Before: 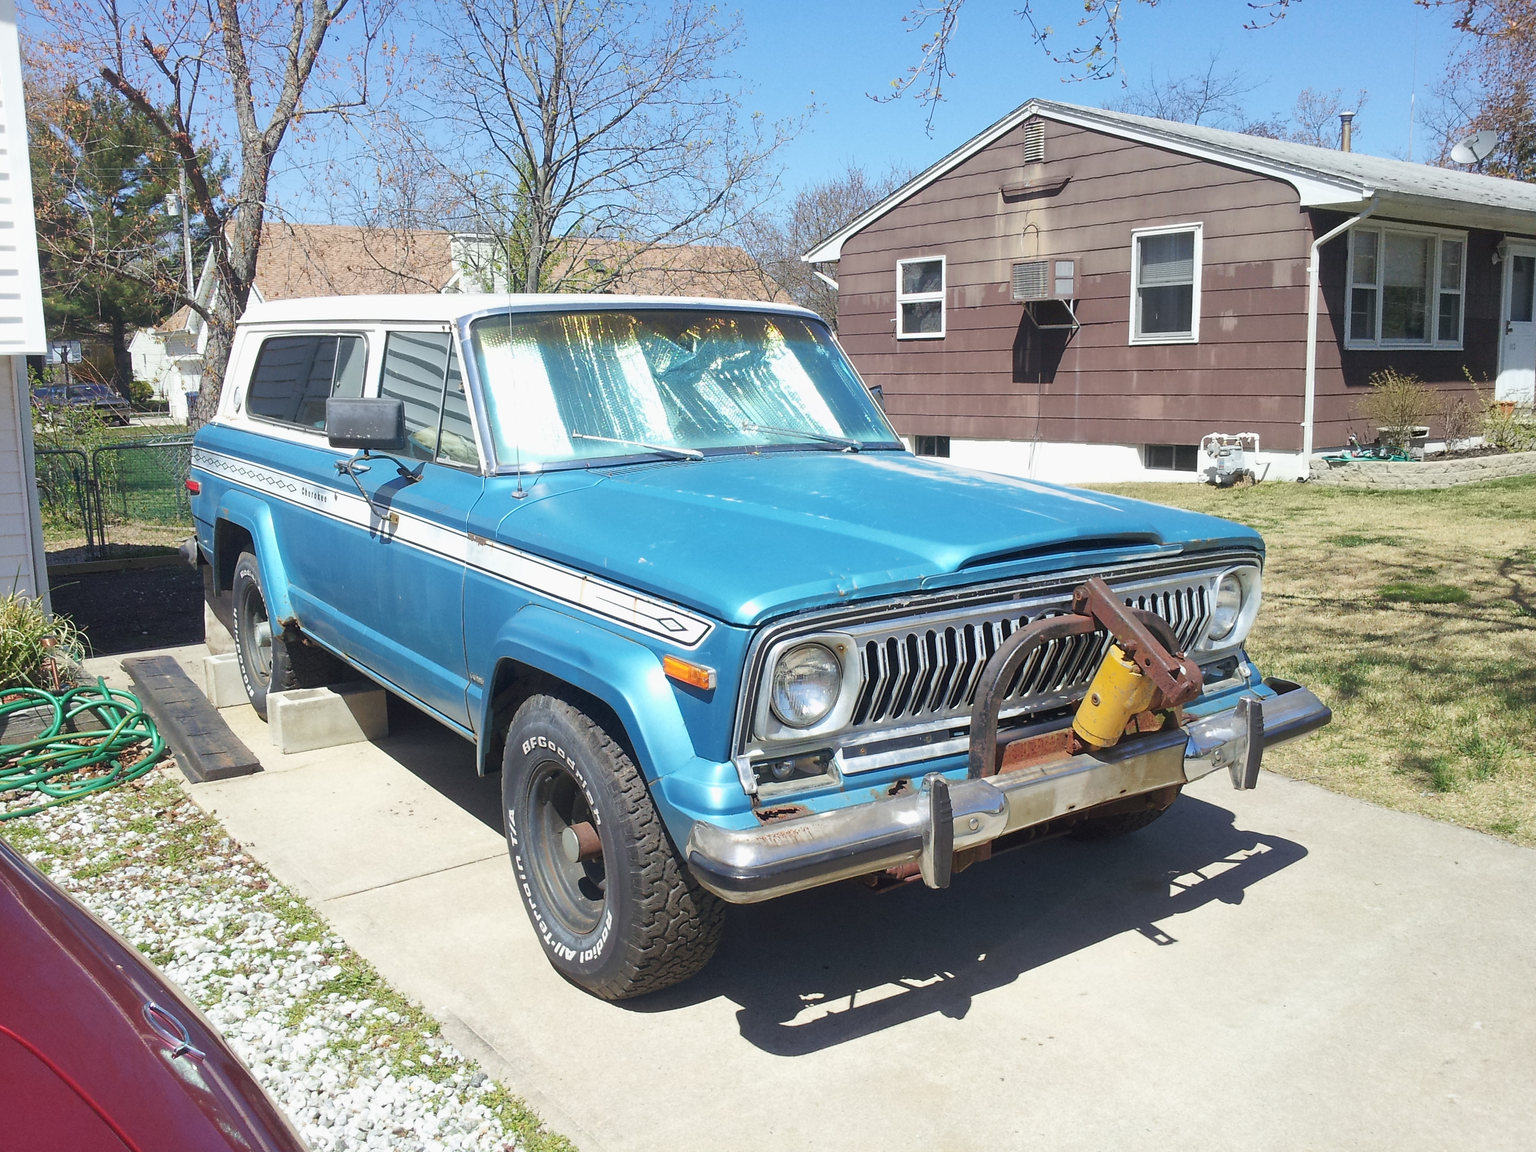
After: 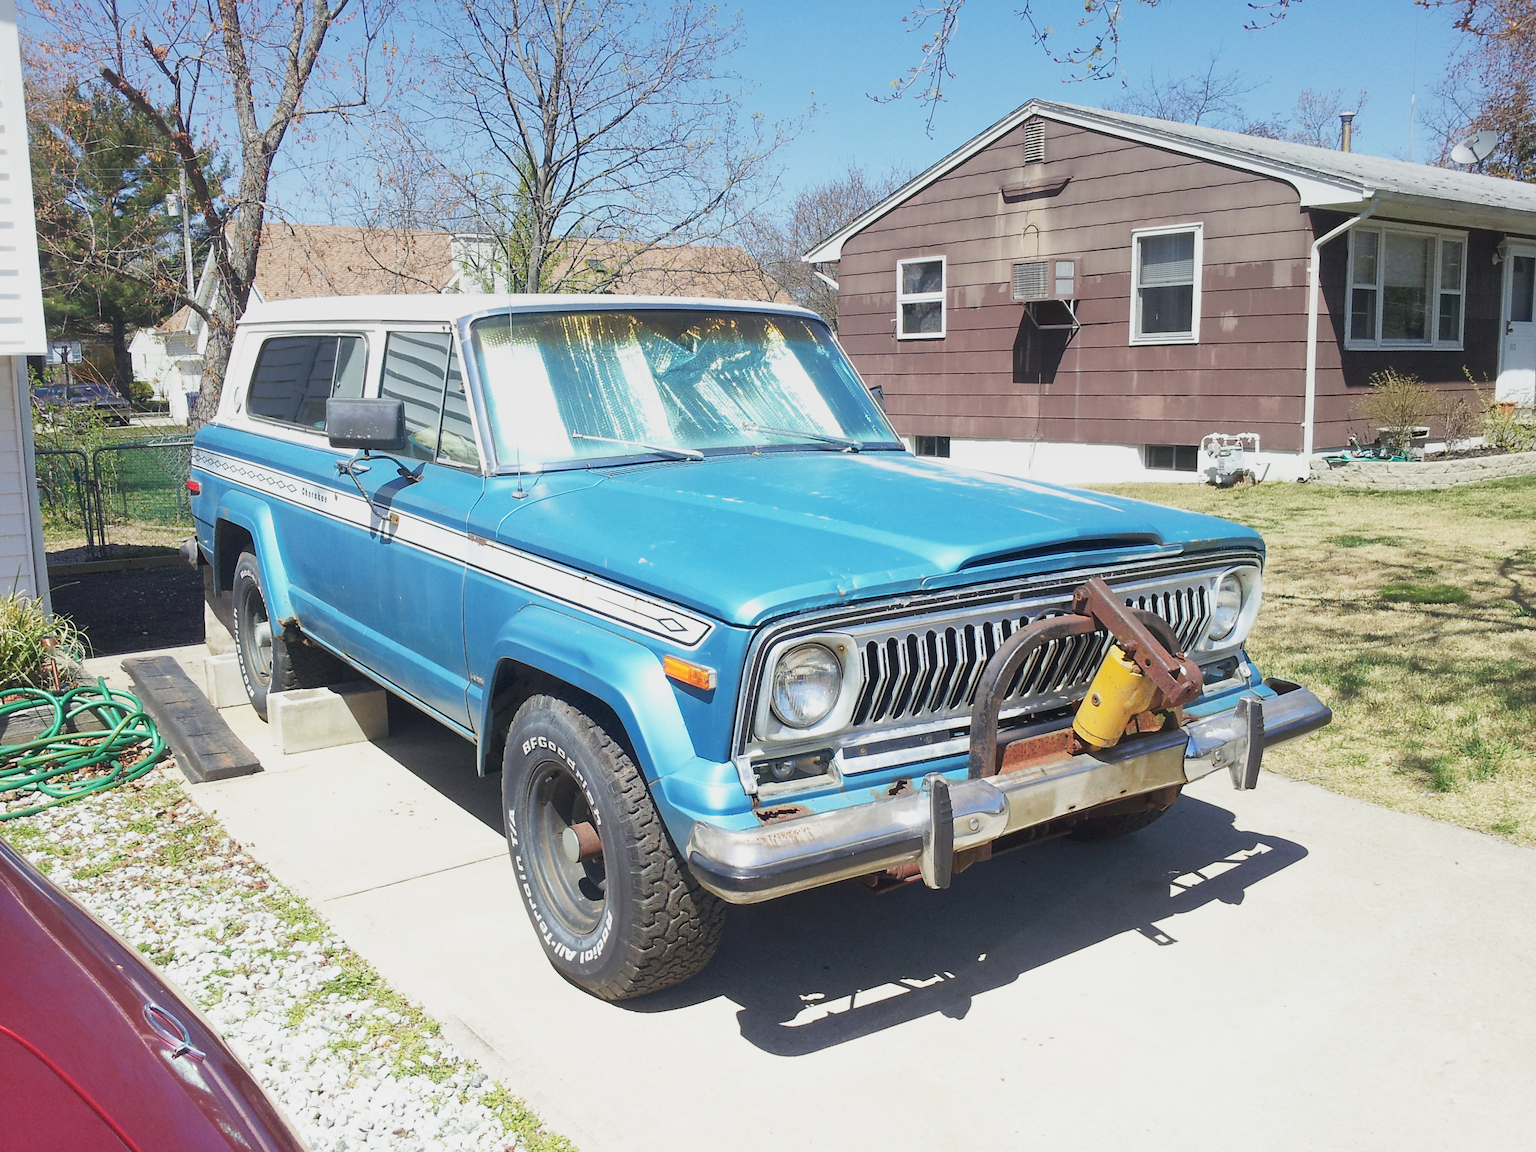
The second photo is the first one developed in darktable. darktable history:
base curve: curves: ch0 [(0, 0) (0.088, 0.125) (0.176, 0.251) (0.354, 0.501) (0.613, 0.749) (1, 0.877)], preserve colors none
graduated density: on, module defaults
